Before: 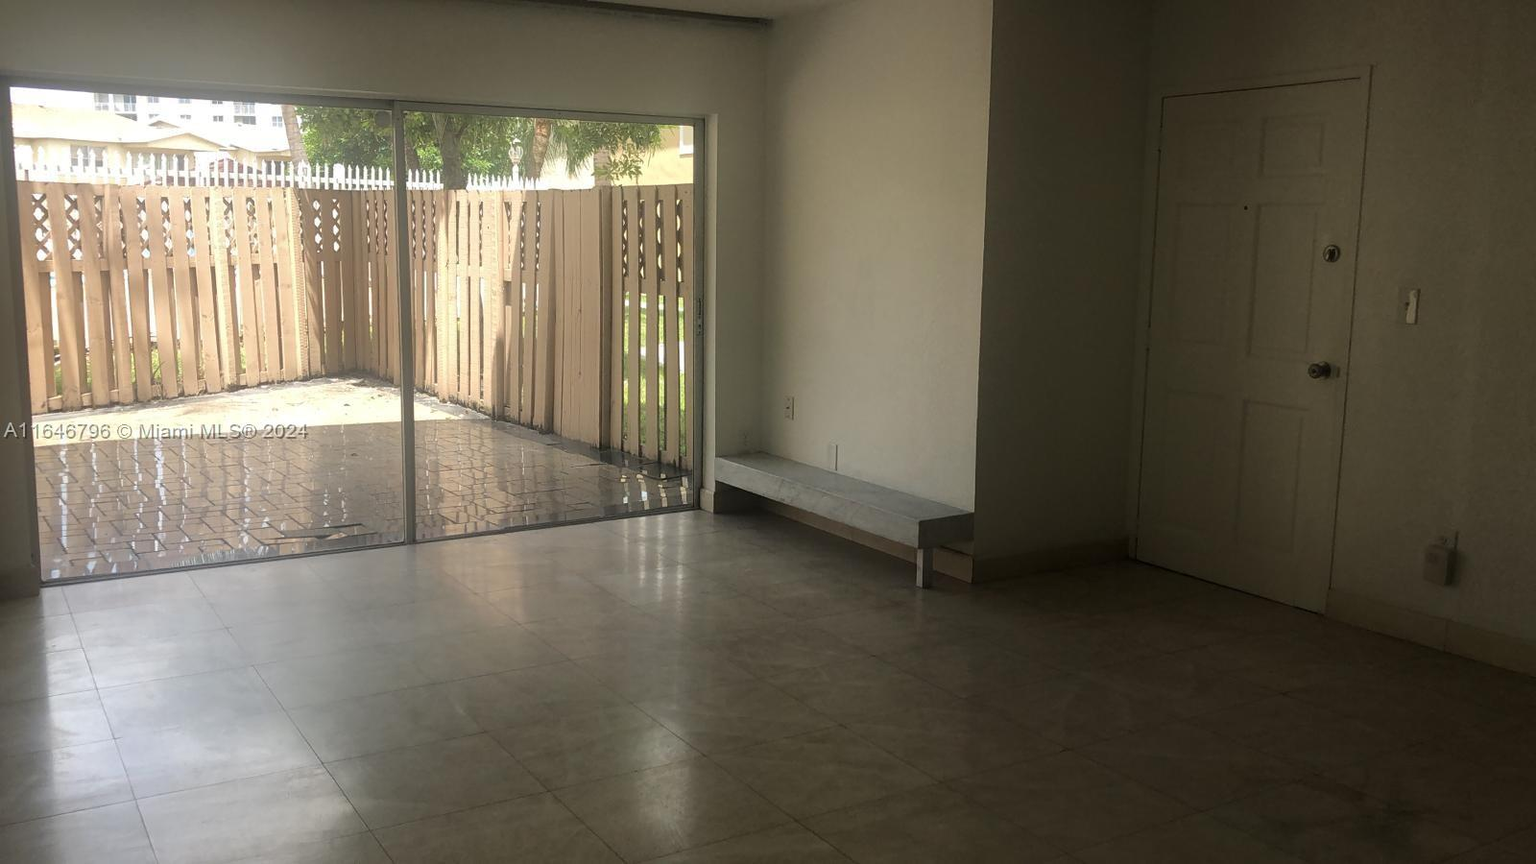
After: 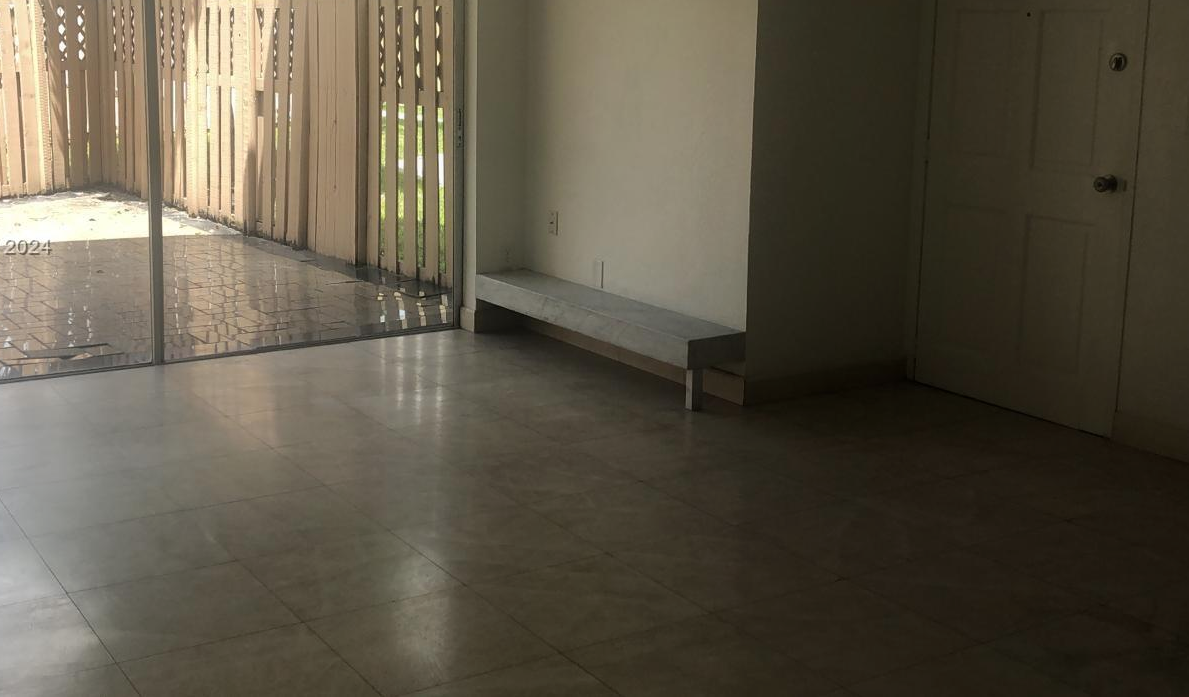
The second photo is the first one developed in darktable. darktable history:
crop: left 16.84%, top 22.531%, right 8.791%
exposure: exposure -0.434 EV, compensate highlight preservation false
tone equalizer: -8 EV -0.438 EV, -7 EV -0.407 EV, -6 EV -0.35 EV, -5 EV -0.202 EV, -3 EV 0.207 EV, -2 EV 0.333 EV, -1 EV 0.378 EV, +0 EV 0.434 EV, smoothing diameter 24.8%, edges refinement/feathering 10.06, preserve details guided filter
